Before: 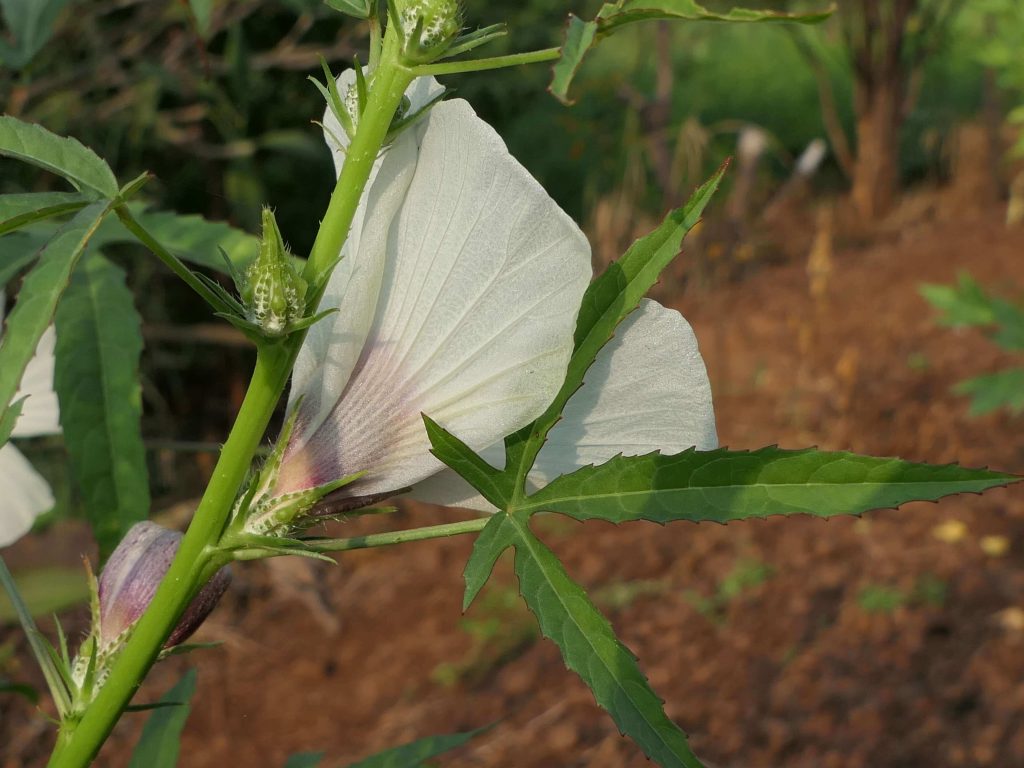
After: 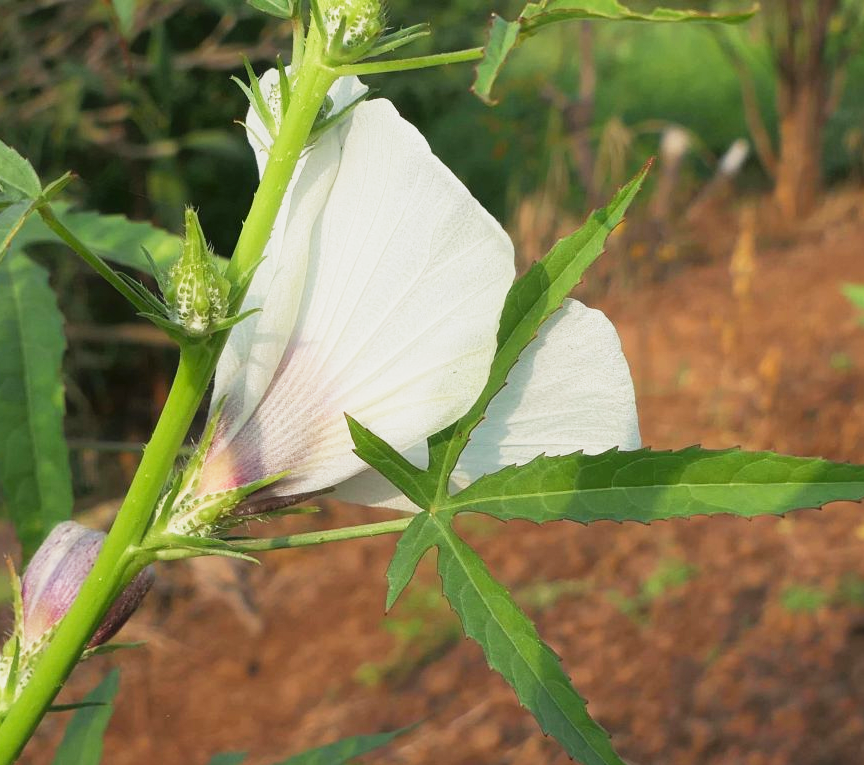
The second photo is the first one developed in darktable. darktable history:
crop: left 7.598%, right 7.873%
contrast equalizer: y [[0.5, 0.486, 0.447, 0.446, 0.489, 0.5], [0.5 ×6], [0.5 ×6], [0 ×6], [0 ×6]]
base curve: curves: ch0 [(0, 0) (0.088, 0.125) (0.176, 0.251) (0.354, 0.501) (0.613, 0.749) (1, 0.877)], preserve colors none
exposure: exposure 0.493 EV, compensate highlight preservation false
